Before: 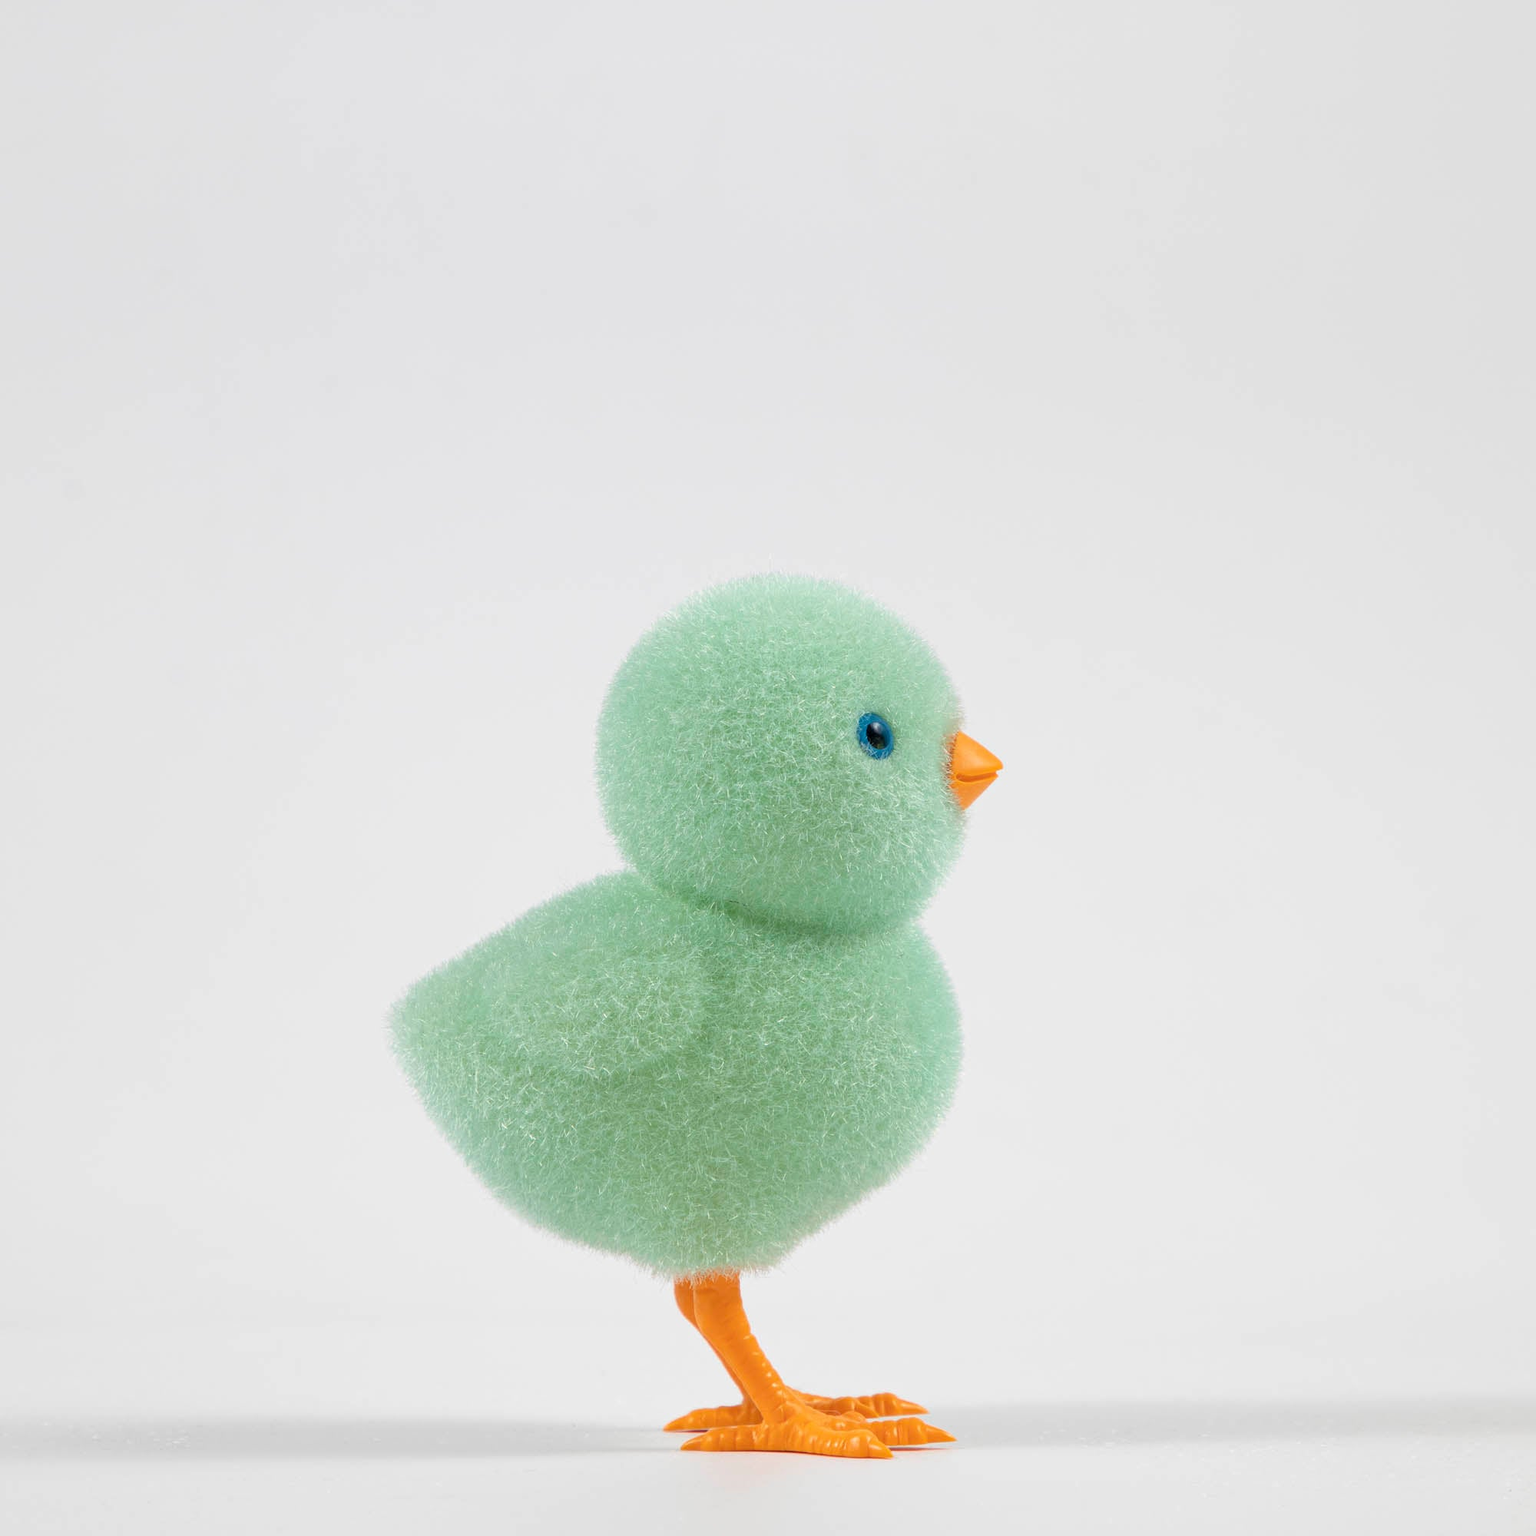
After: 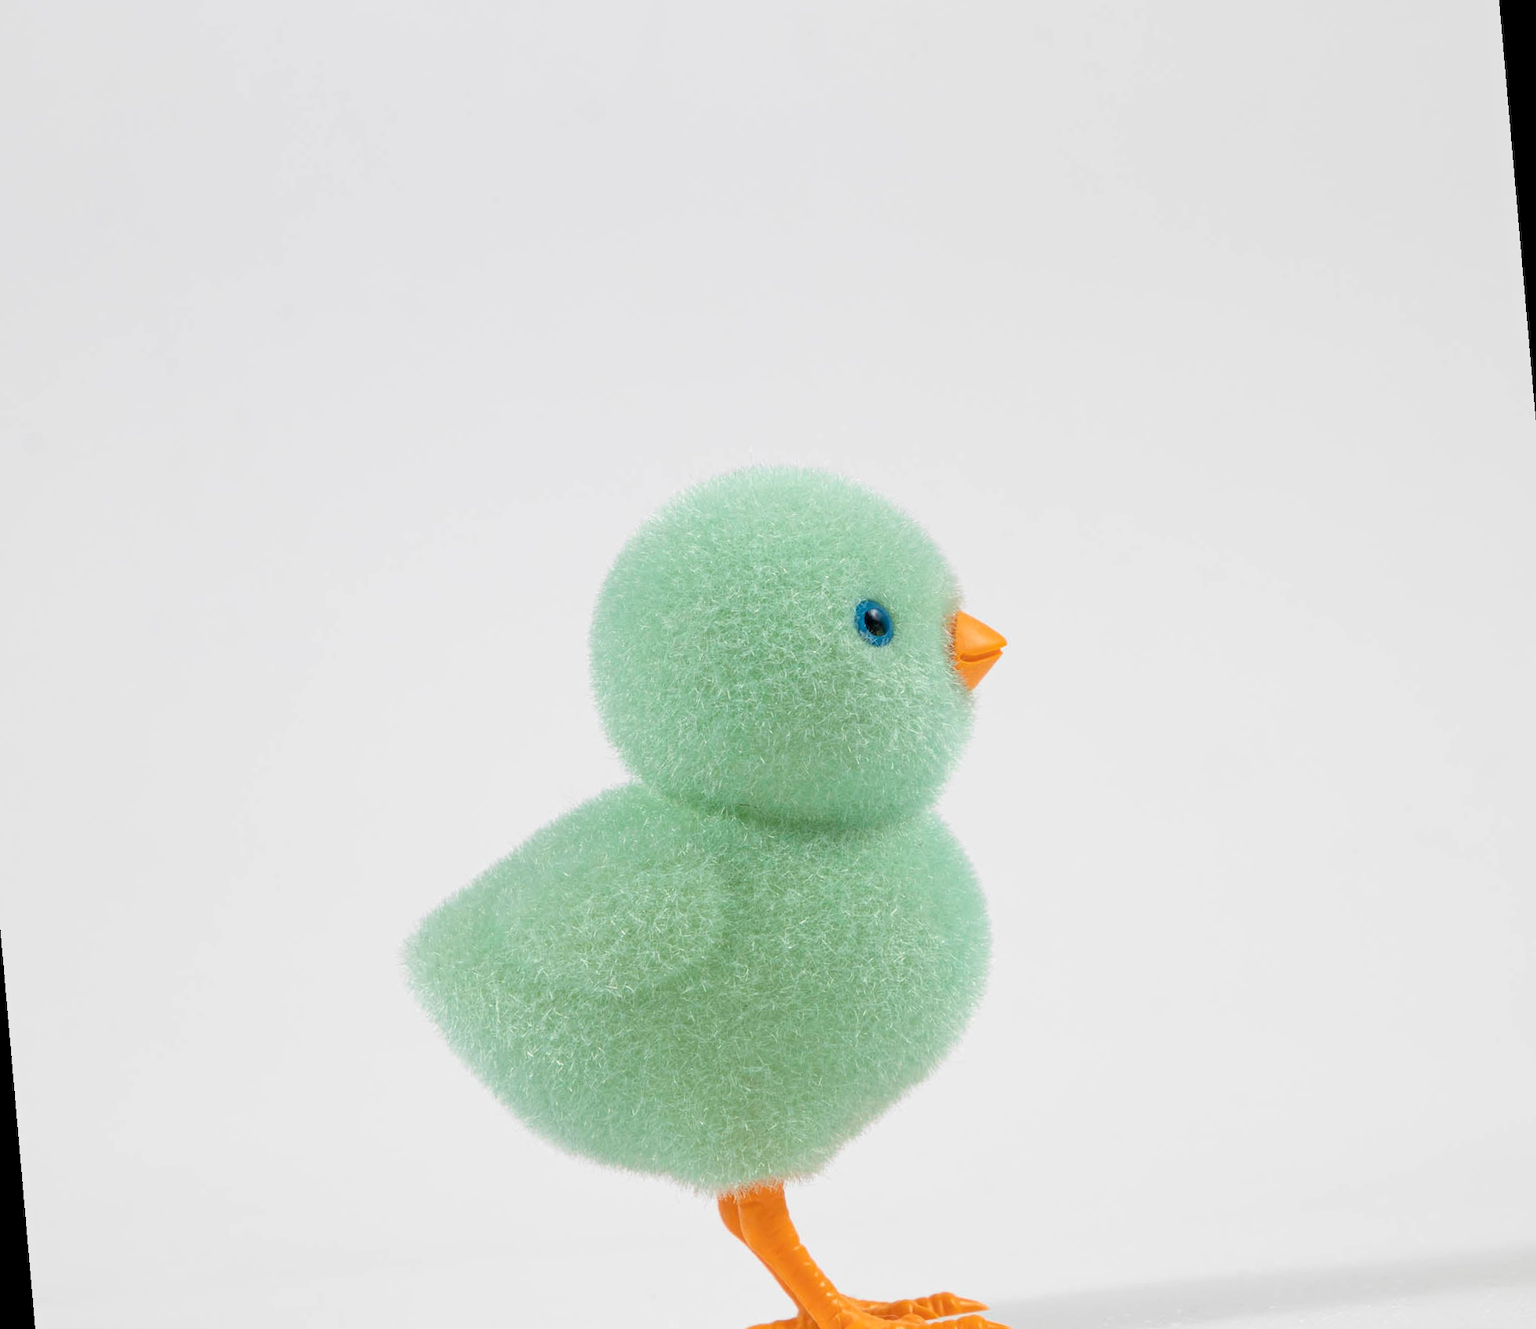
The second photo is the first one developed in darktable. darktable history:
rotate and perspective: rotation -5°, crop left 0.05, crop right 0.952, crop top 0.11, crop bottom 0.89
tone equalizer: on, module defaults
